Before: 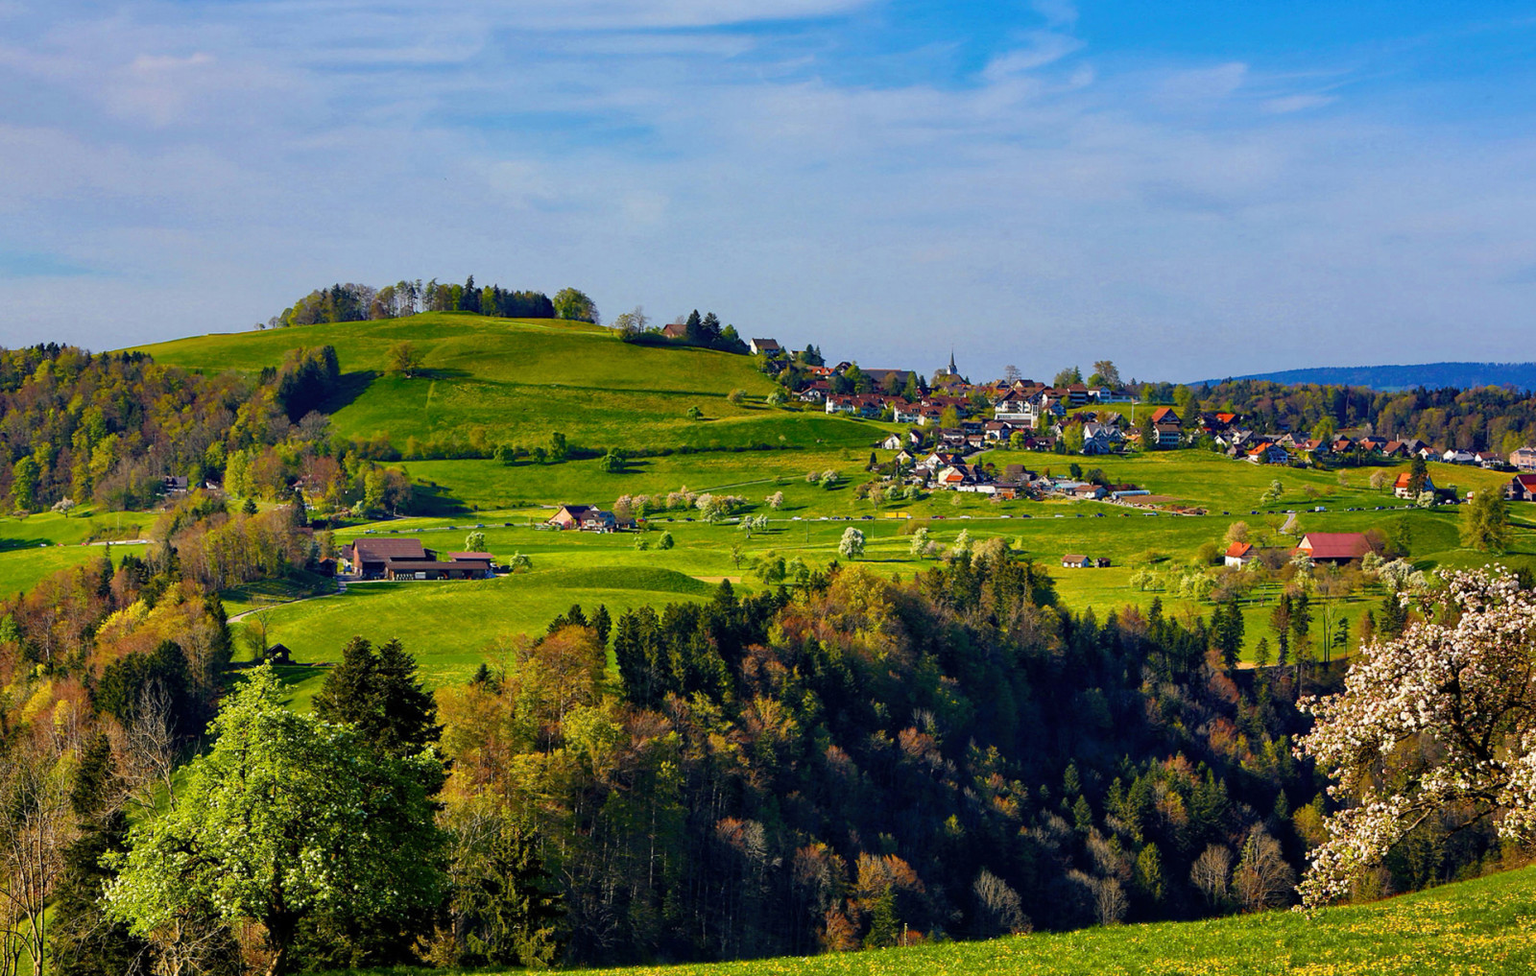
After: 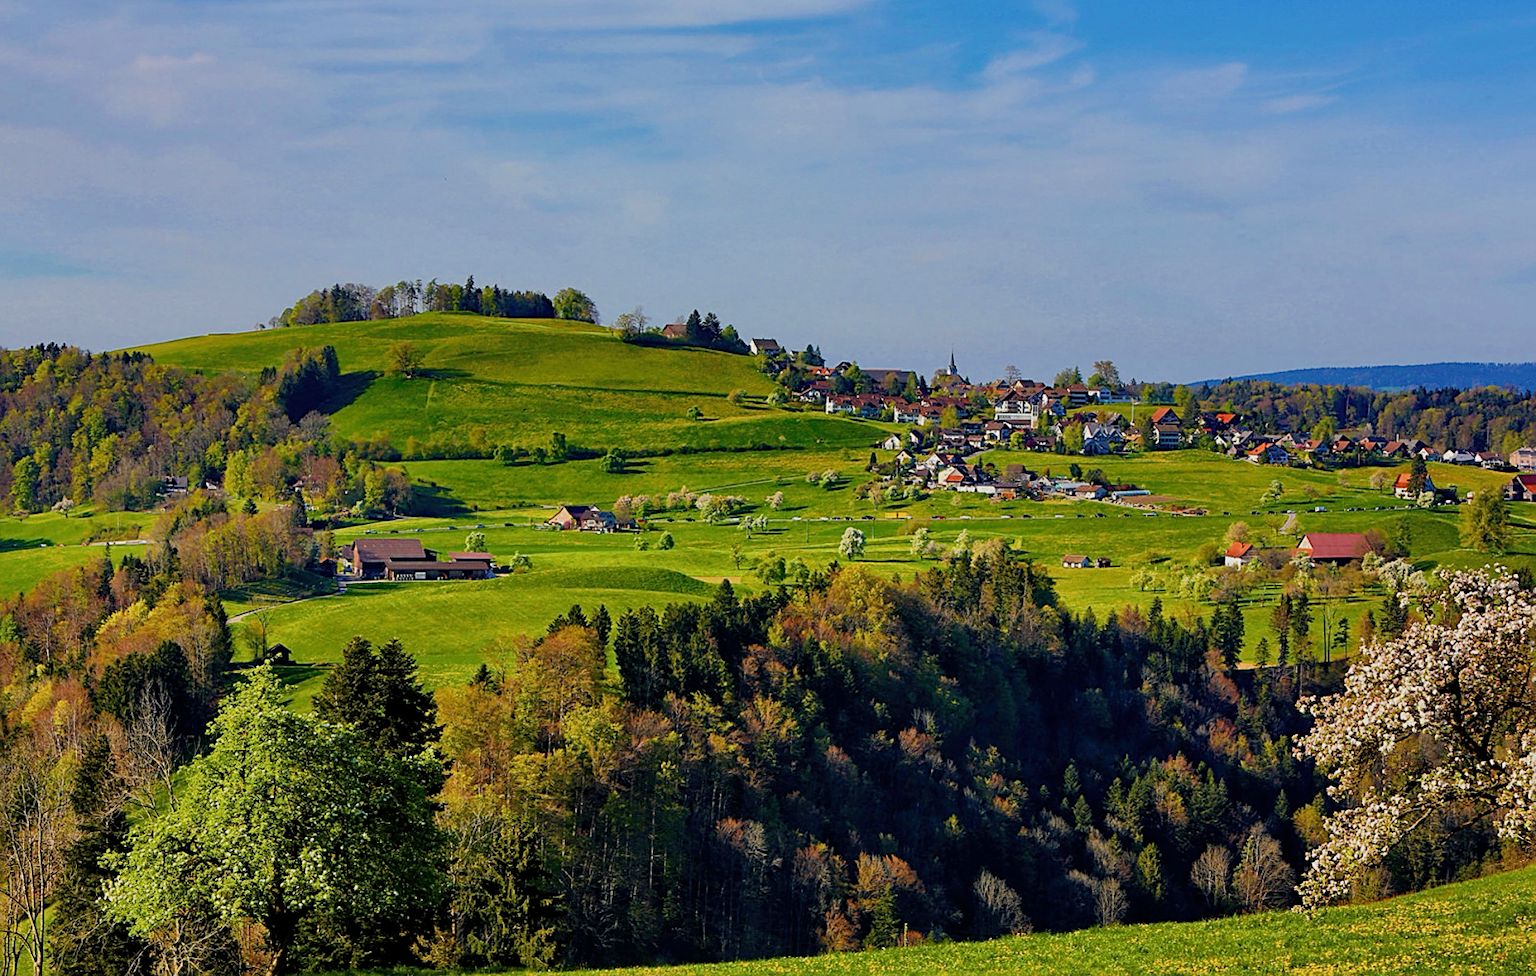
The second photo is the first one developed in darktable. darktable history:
filmic rgb: black relative exposure -16 EV, white relative exposure 4.01 EV, target black luminance 0%, hardness 7.54, latitude 72.46%, contrast 0.906, highlights saturation mix 11.04%, shadows ↔ highlights balance -0.365%
sharpen: on, module defaults
